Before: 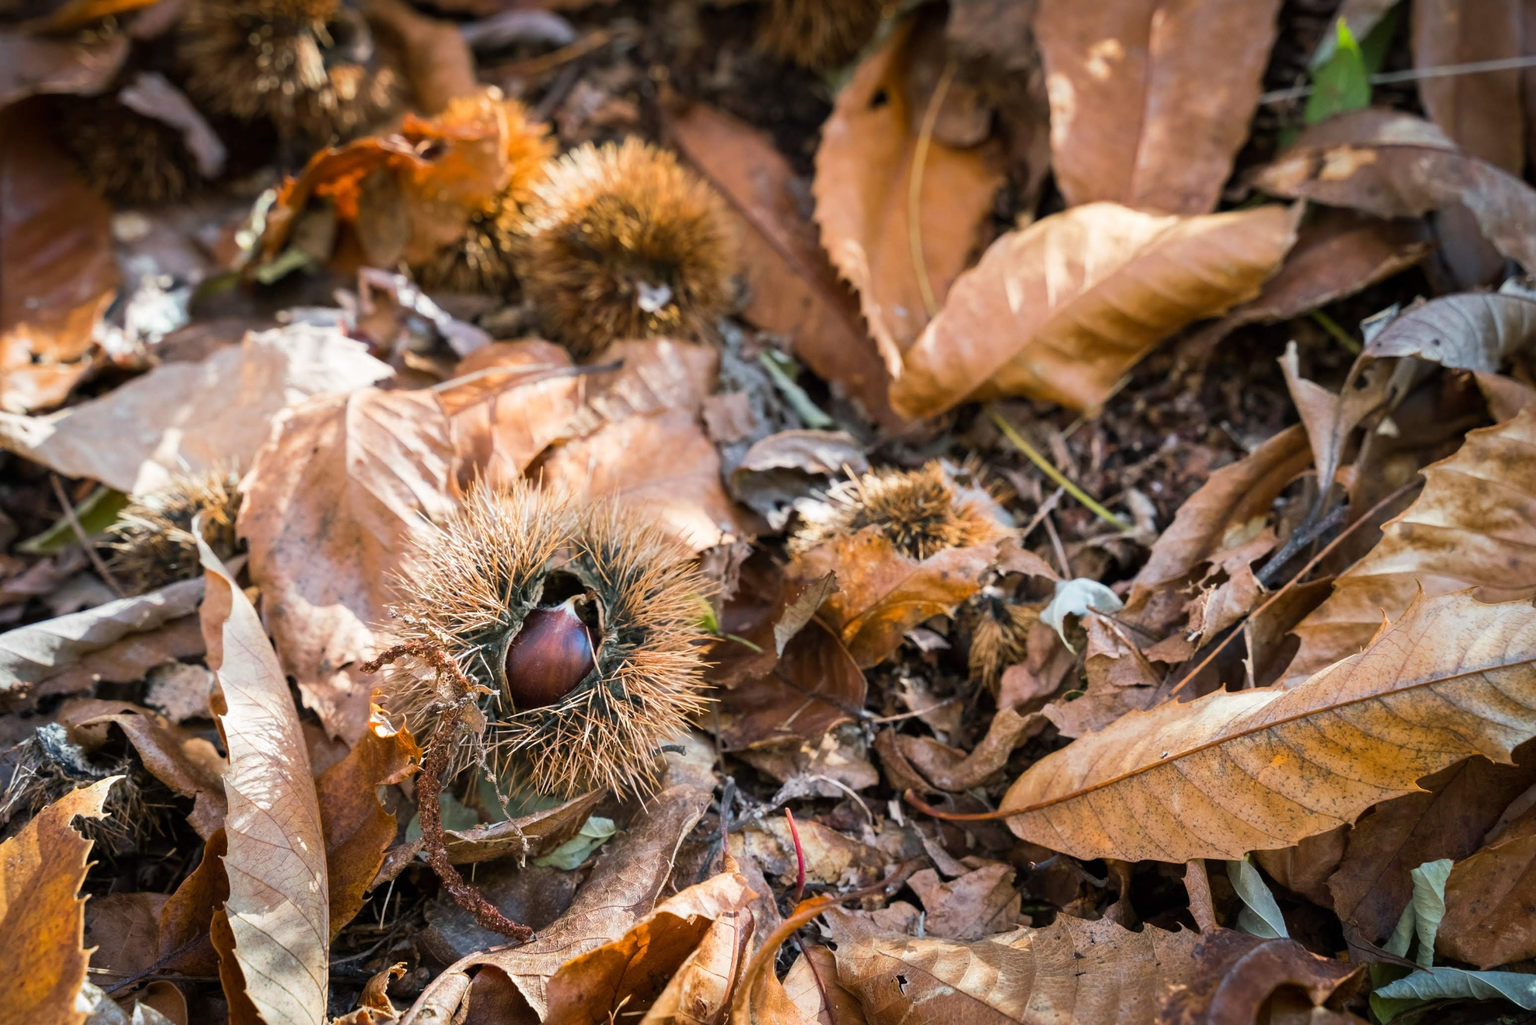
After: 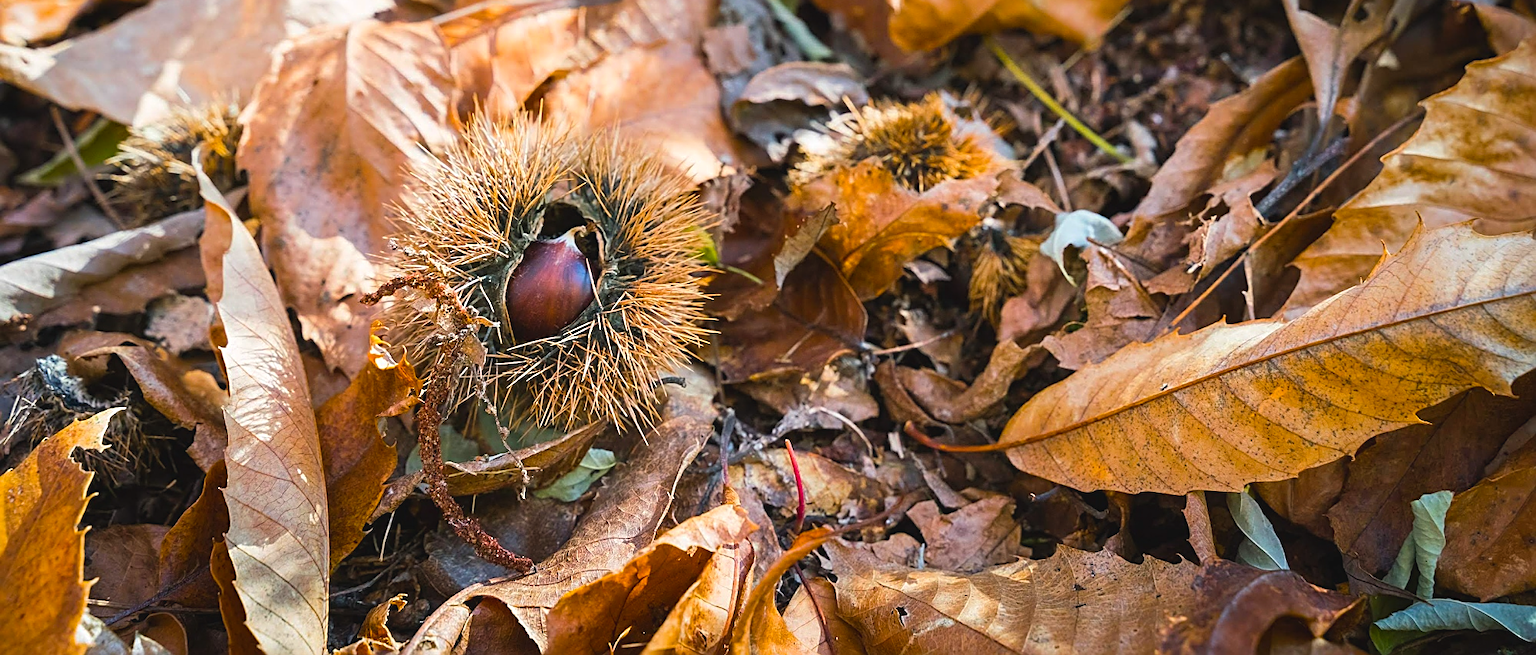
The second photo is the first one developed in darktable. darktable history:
sharpen: amount 0.737
color balance rgb: global offset › luminance 0.523%, perceptual saturation grading › global saturation 30.712%, global vibrance 20%
crop and rotate: top 35.941%
